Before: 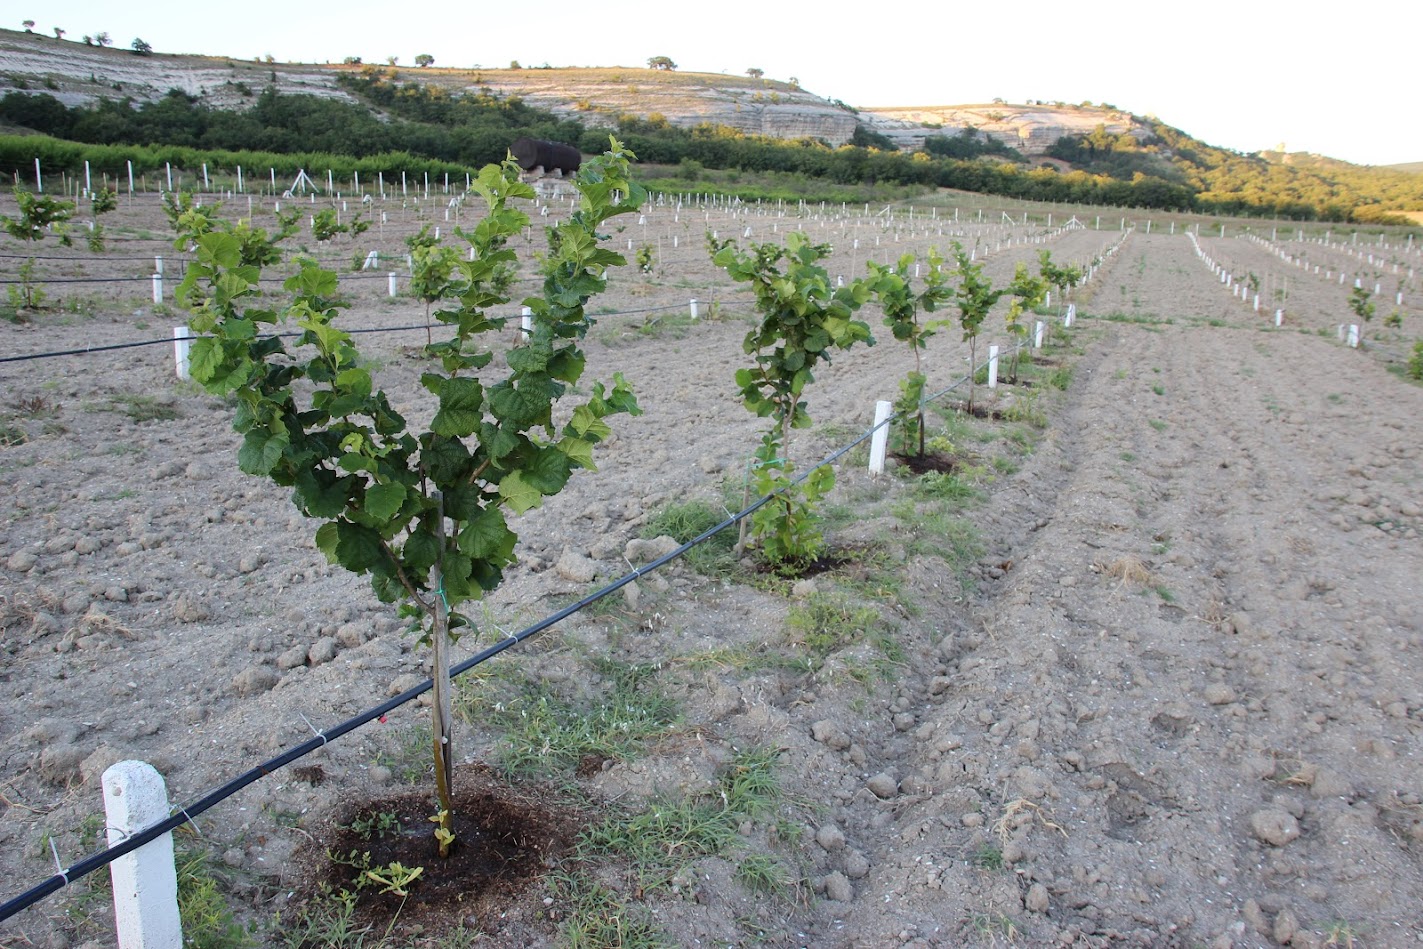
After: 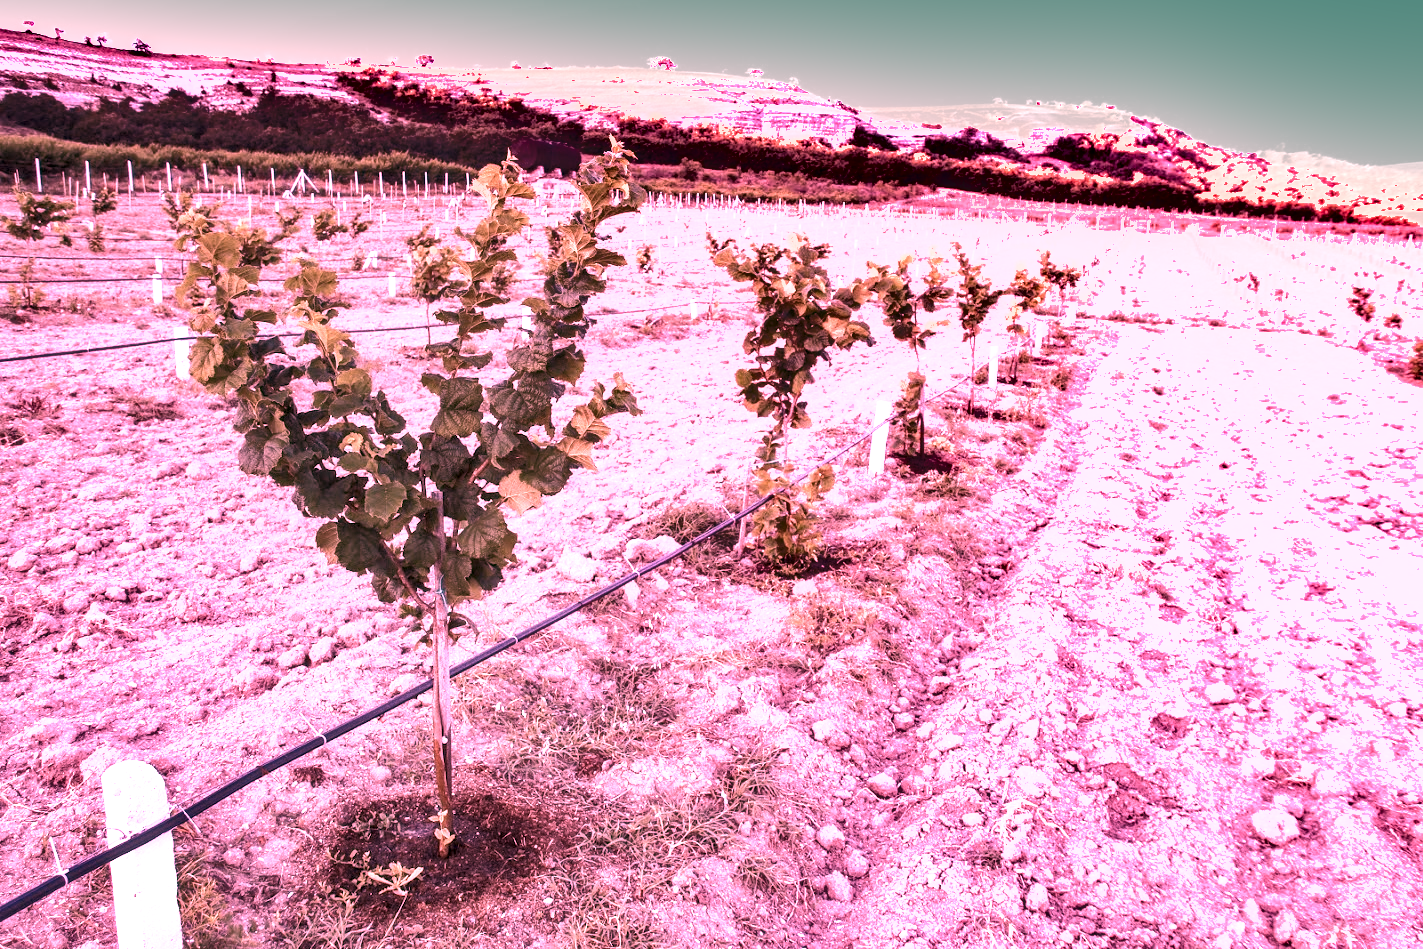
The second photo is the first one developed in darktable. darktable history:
basic adjustments: exposure 0.18 EV, brightness 0.05, saturation -0.32, vibrance 0.13
shadows and highlights: white point adjustment 1, soften with gaussian
white balance: red 2.501, blue 1.528
local contrast: highlights 40%, shadows 60%, detail 136%, midtone range 0.514
